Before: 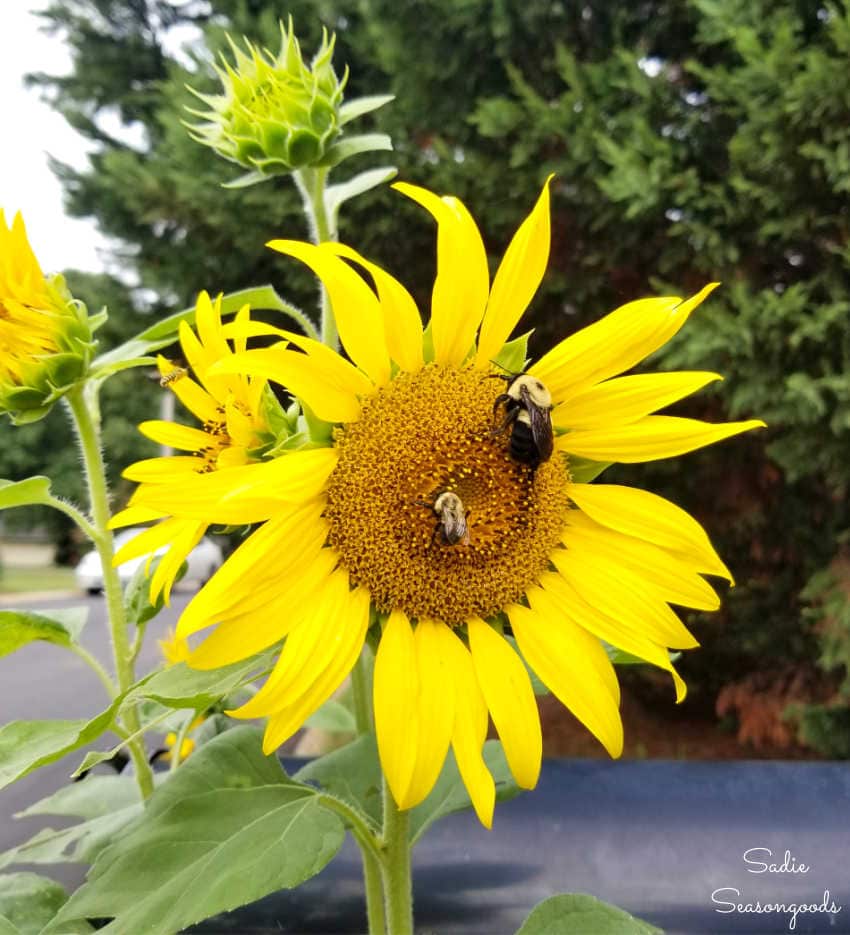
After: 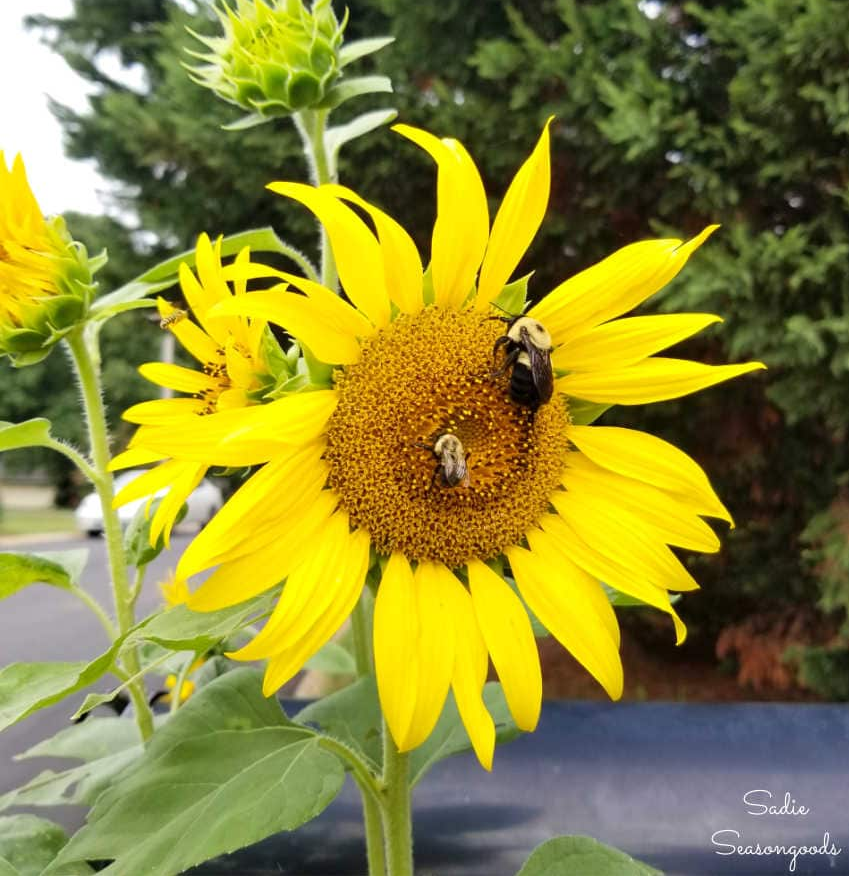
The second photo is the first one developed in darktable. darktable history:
white balance: emerald 1
crop and rotate: top 6.25%
